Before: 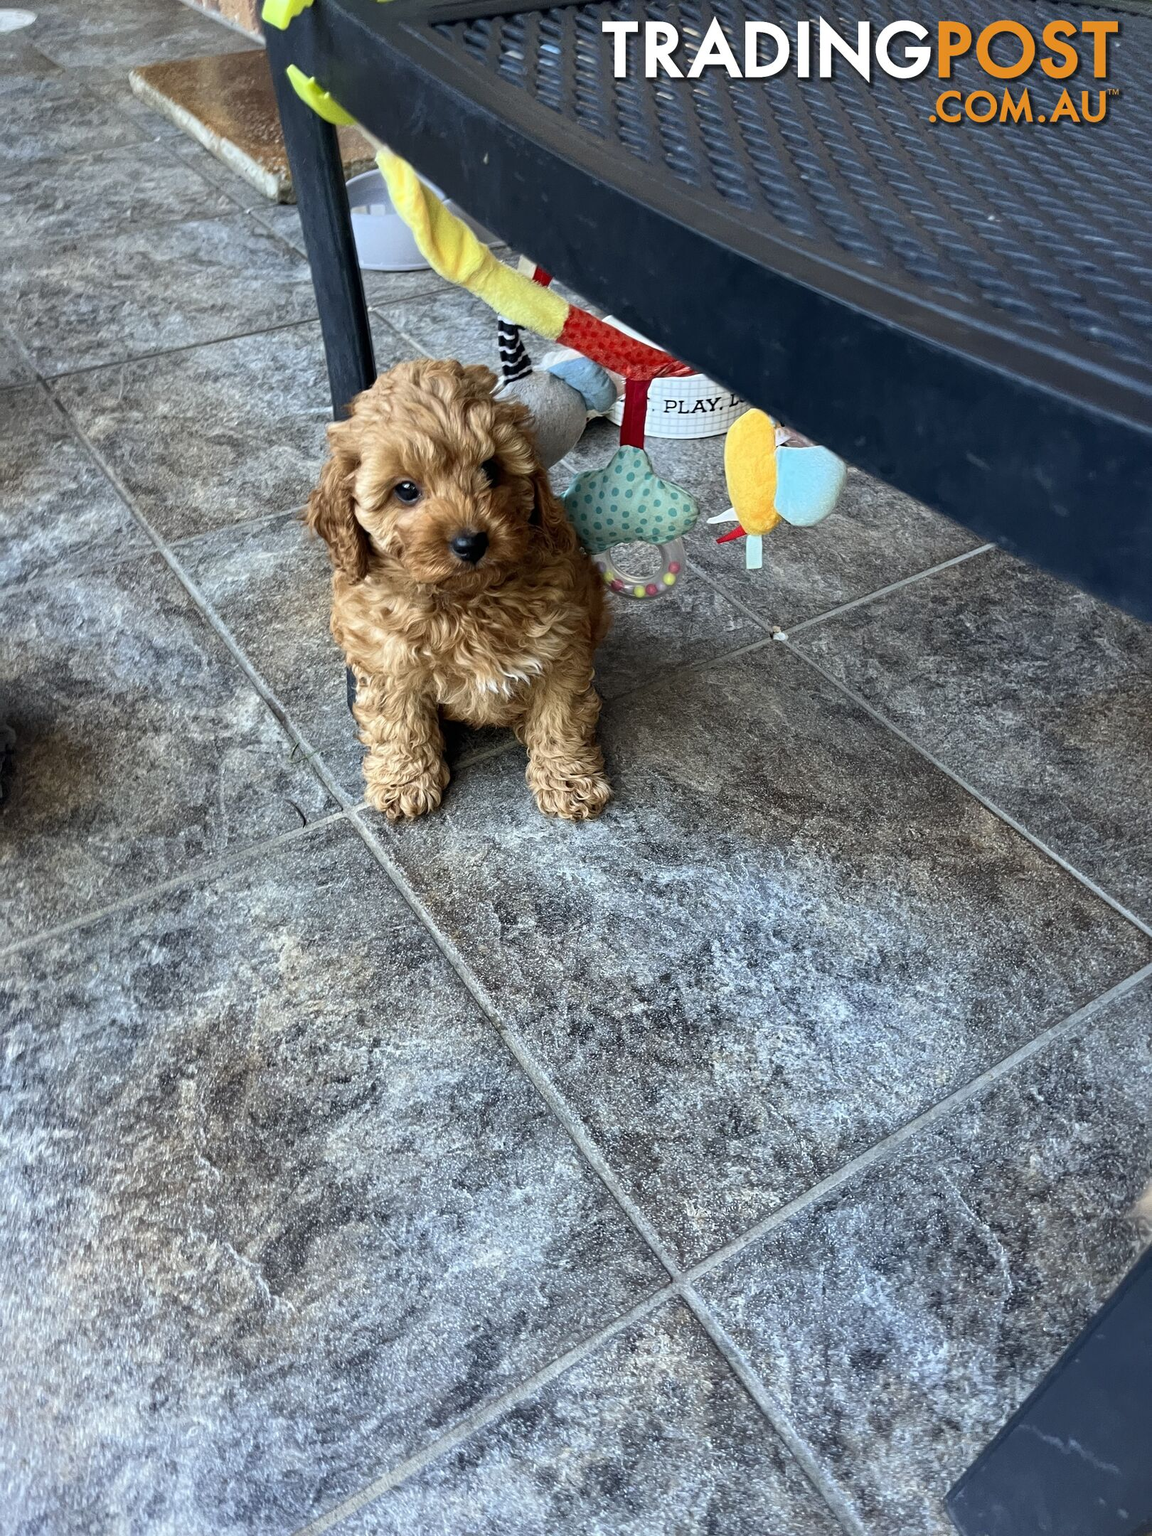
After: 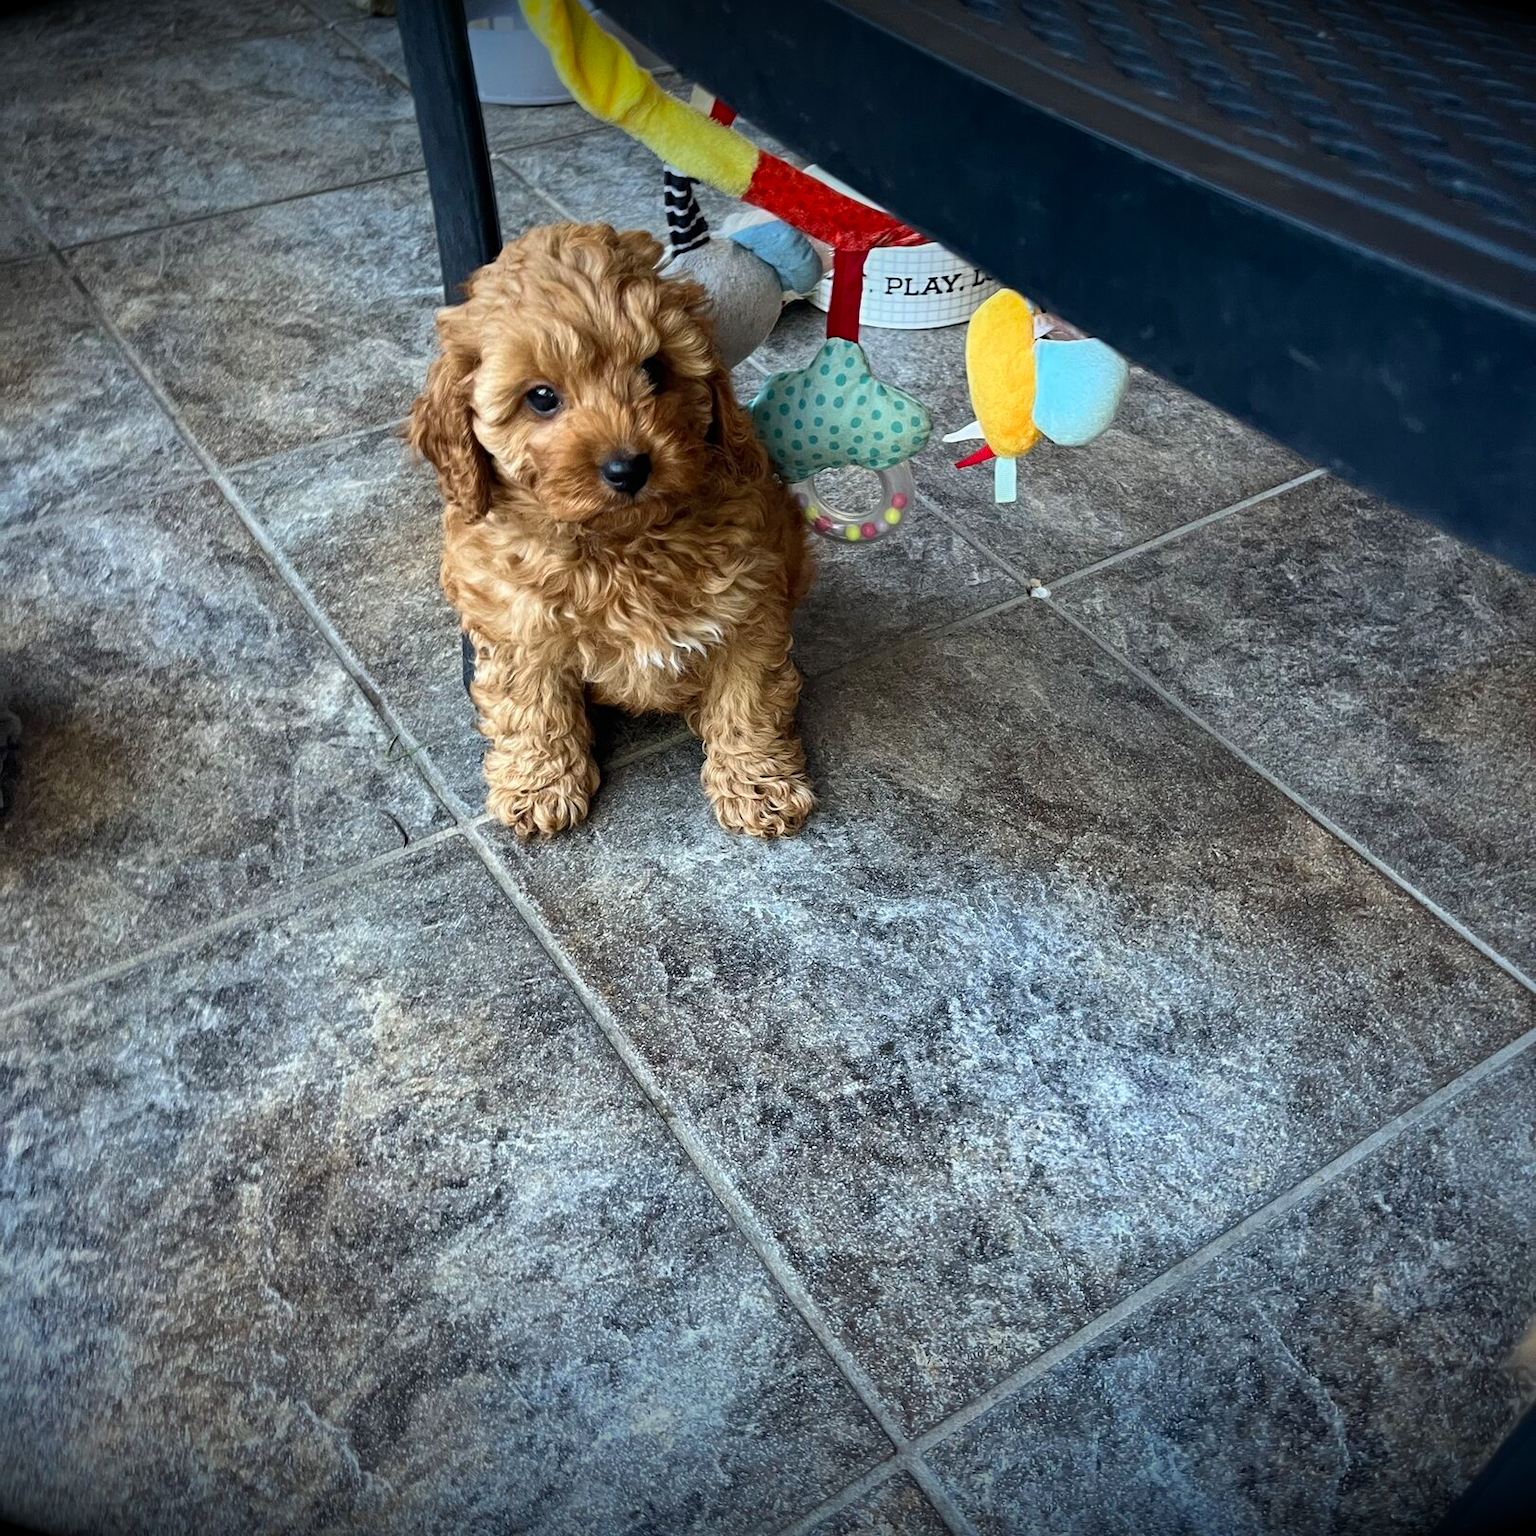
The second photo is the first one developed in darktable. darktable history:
crop and rotate: top 12.5%, bottom 12.5%
vignetting: fall-off start 98.29%, fall-off radius 100%, brightness -1, saturation 0.5, width/height ratio 1.428
